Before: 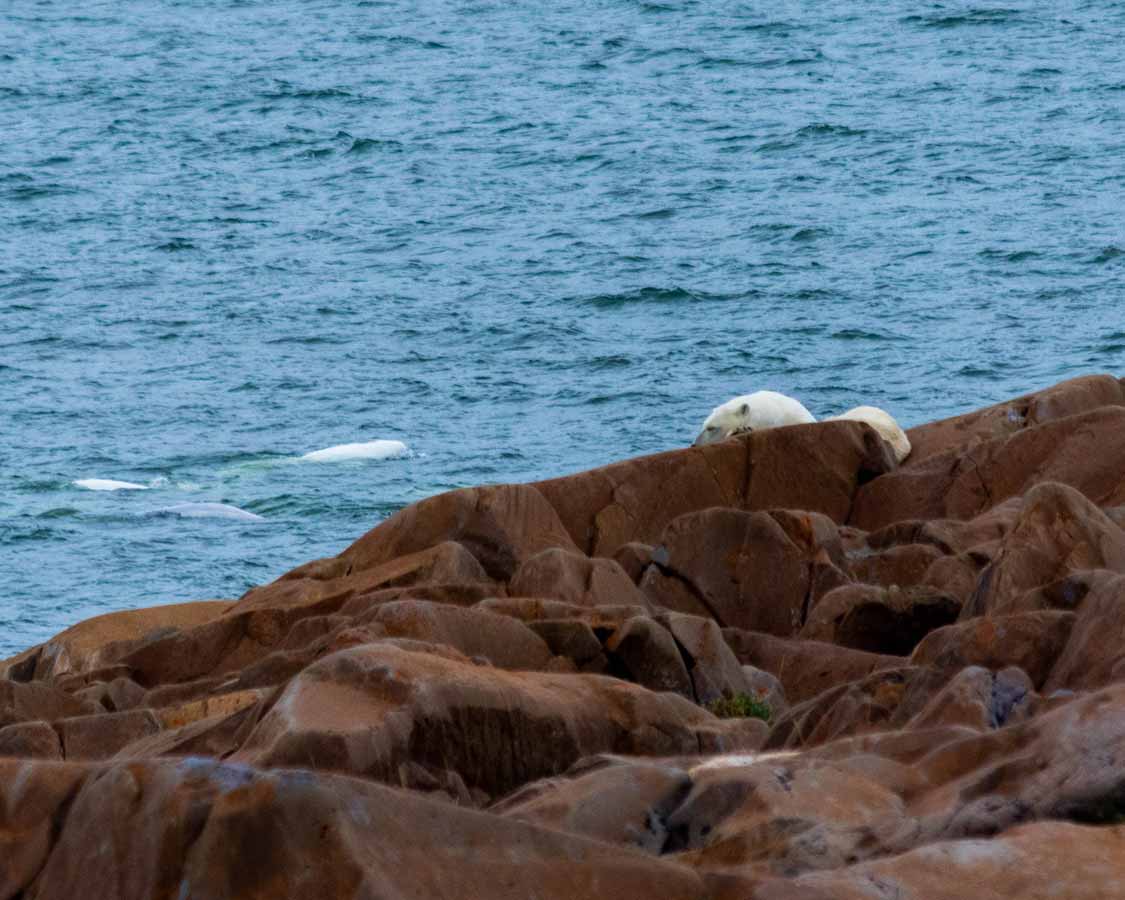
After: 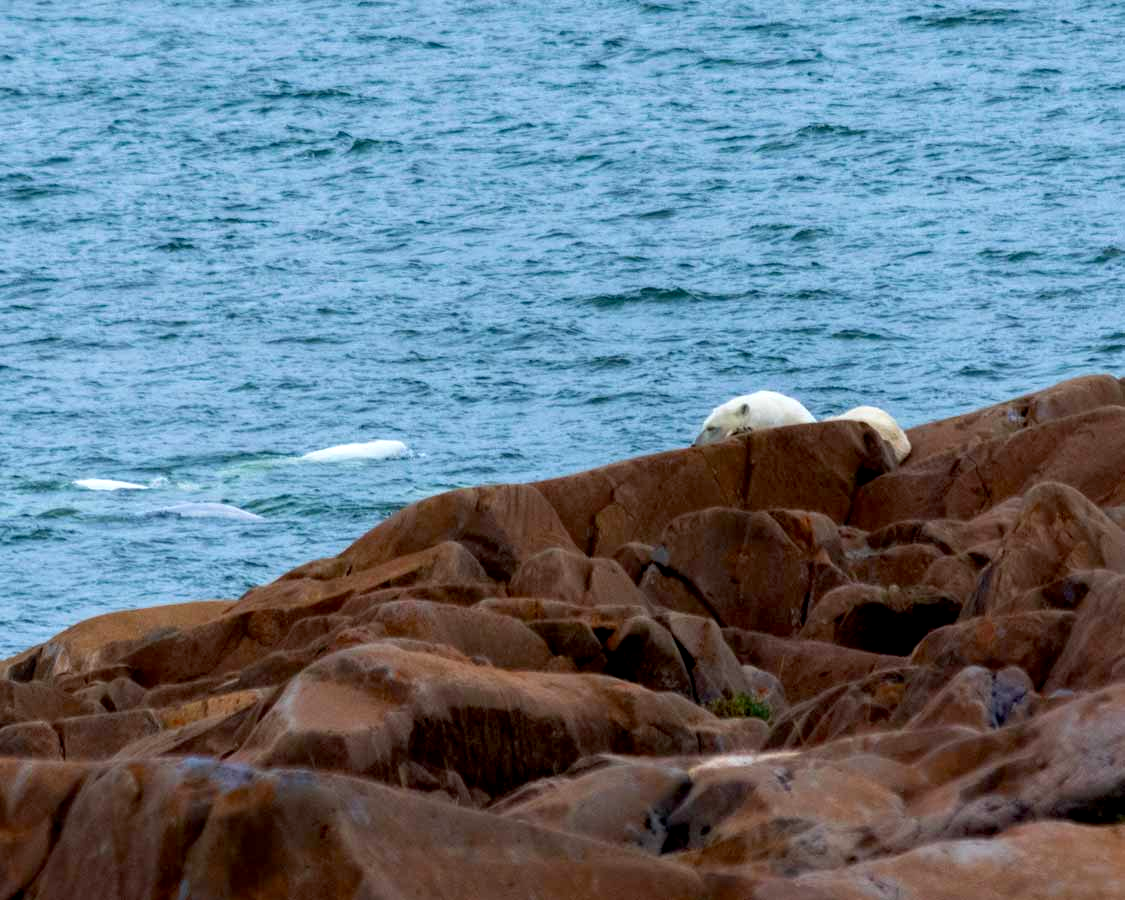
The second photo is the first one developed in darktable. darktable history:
tone equalizer: on, module defaults
exposure: black level correction 0.005, exposure 0.286 EV, compensate highlight preservation false
